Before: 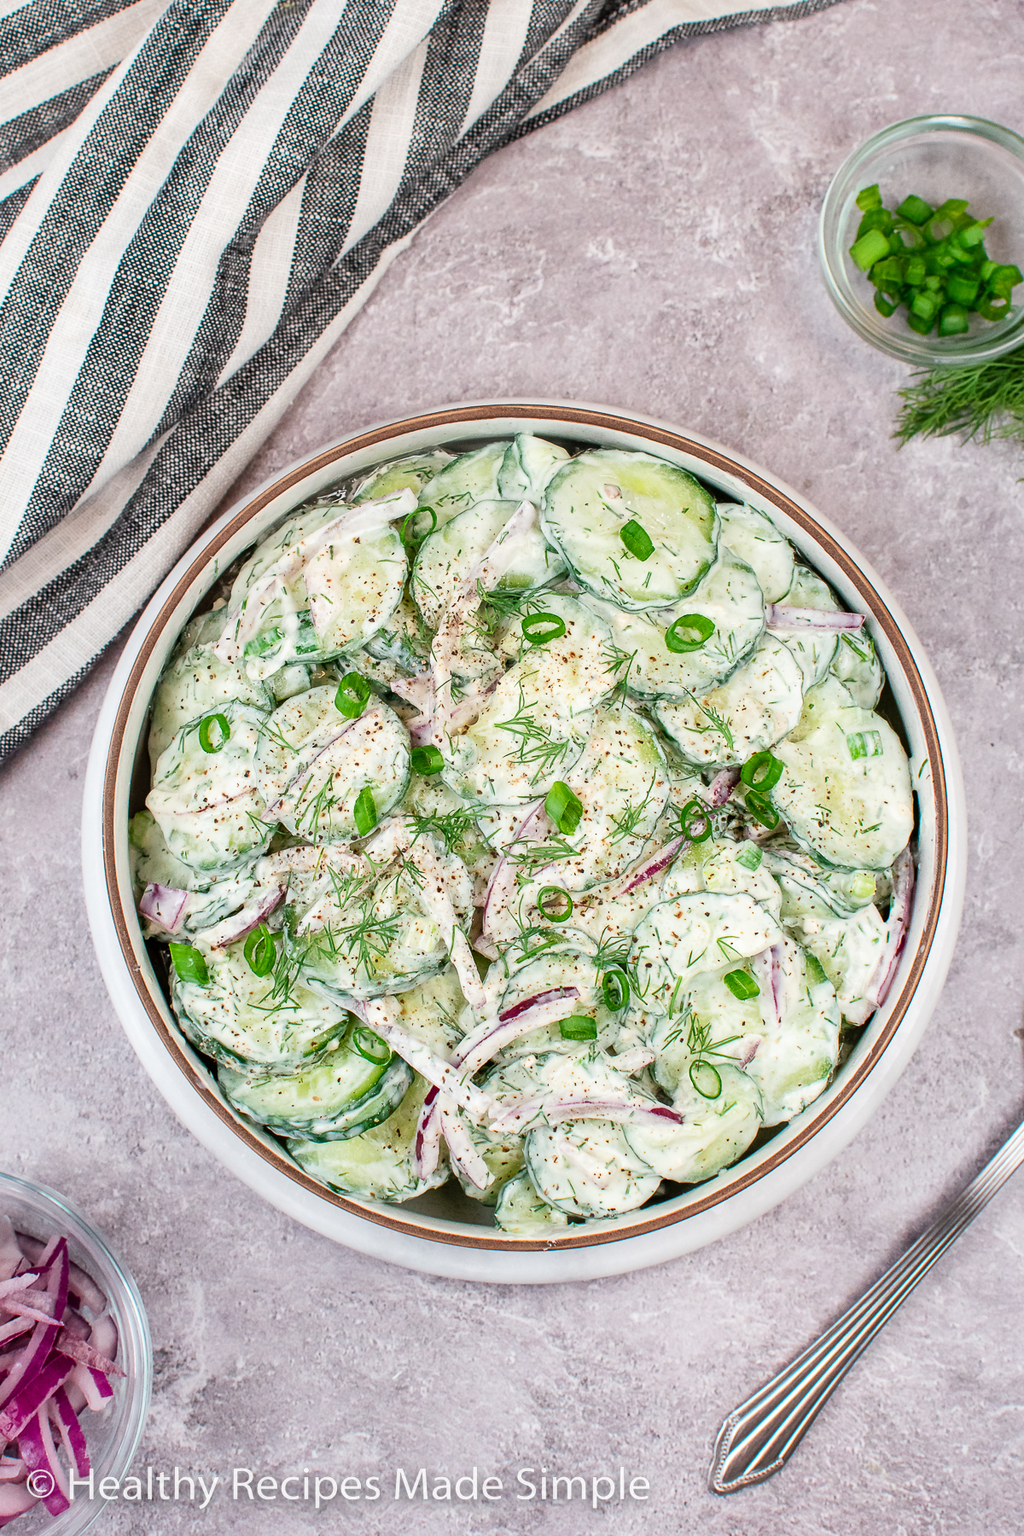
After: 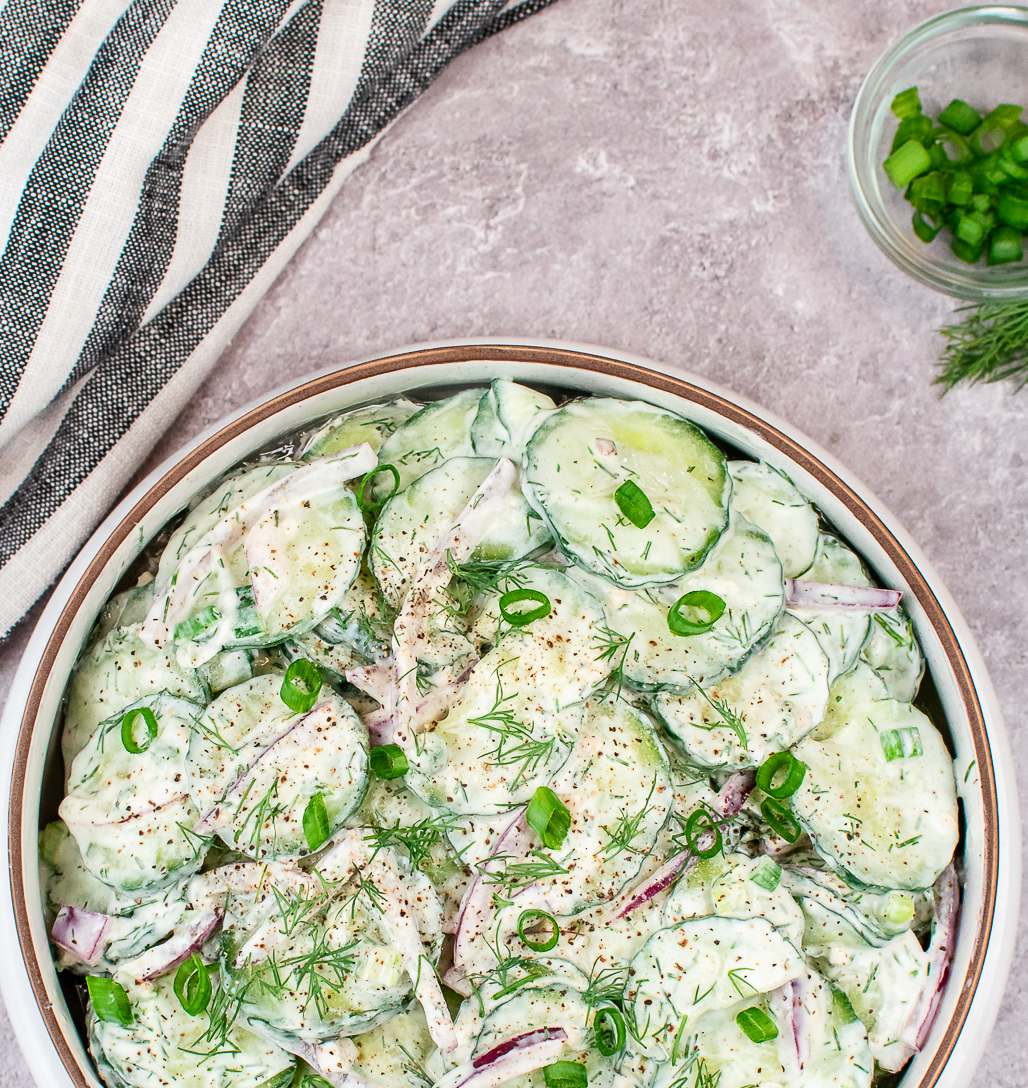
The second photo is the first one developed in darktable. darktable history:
white balance: emerald 1
tone equalizer: on, module defaults
crop and rotate: left 9.345%, top 7.22%, right 4.982%, bottom 32.331%
contrast brightness saturation: contrast 0.07
